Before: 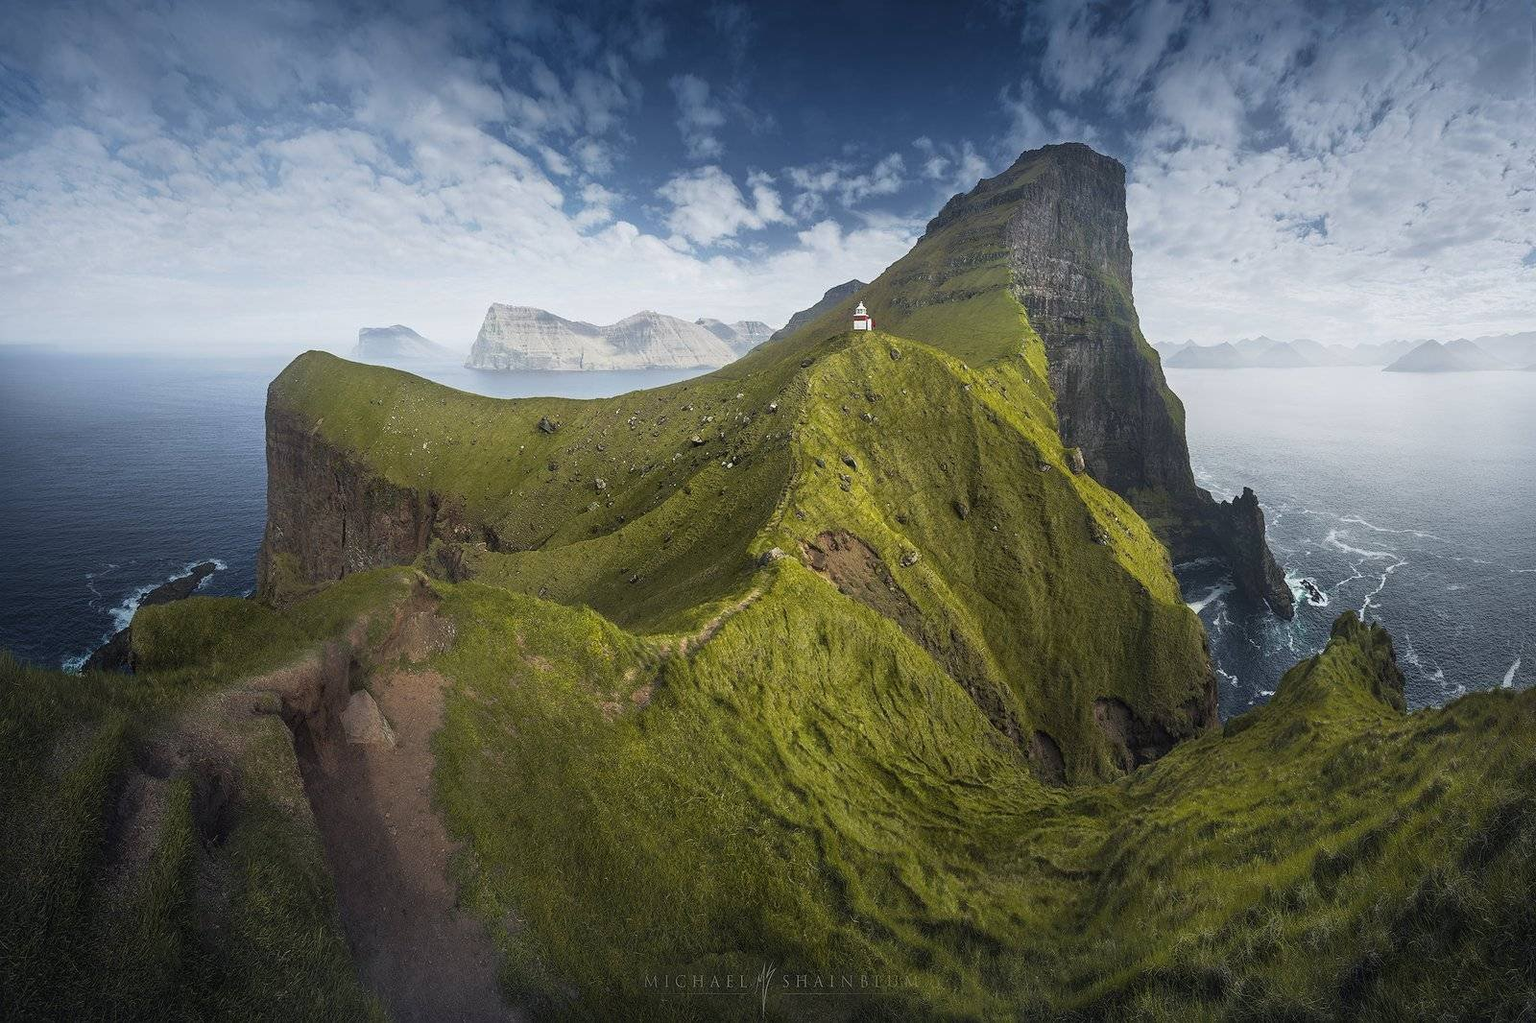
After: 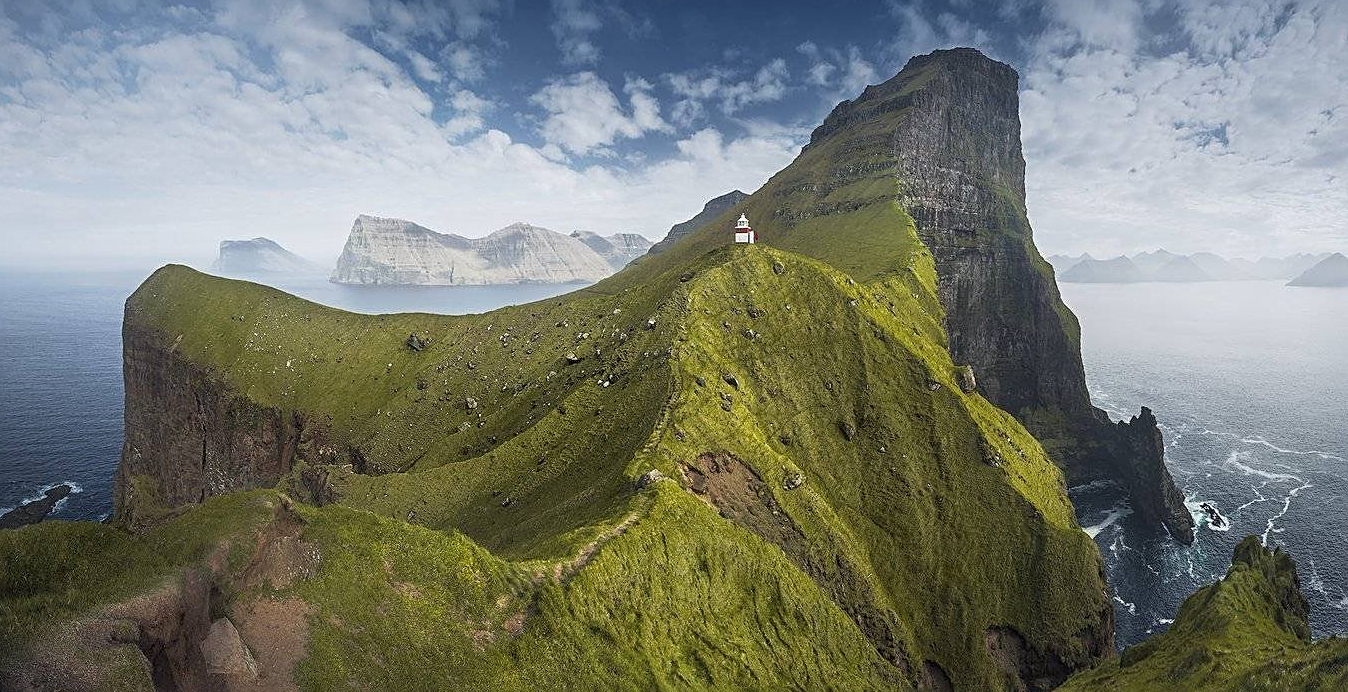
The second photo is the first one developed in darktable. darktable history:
crop and rotate: left 9.625%, top 9.543%, right 6.081%, bottom 25.52%
sharpen: on, module defaults
vignetting: fall-off start 99.92%, brightness -0.185, saturation -0.306
